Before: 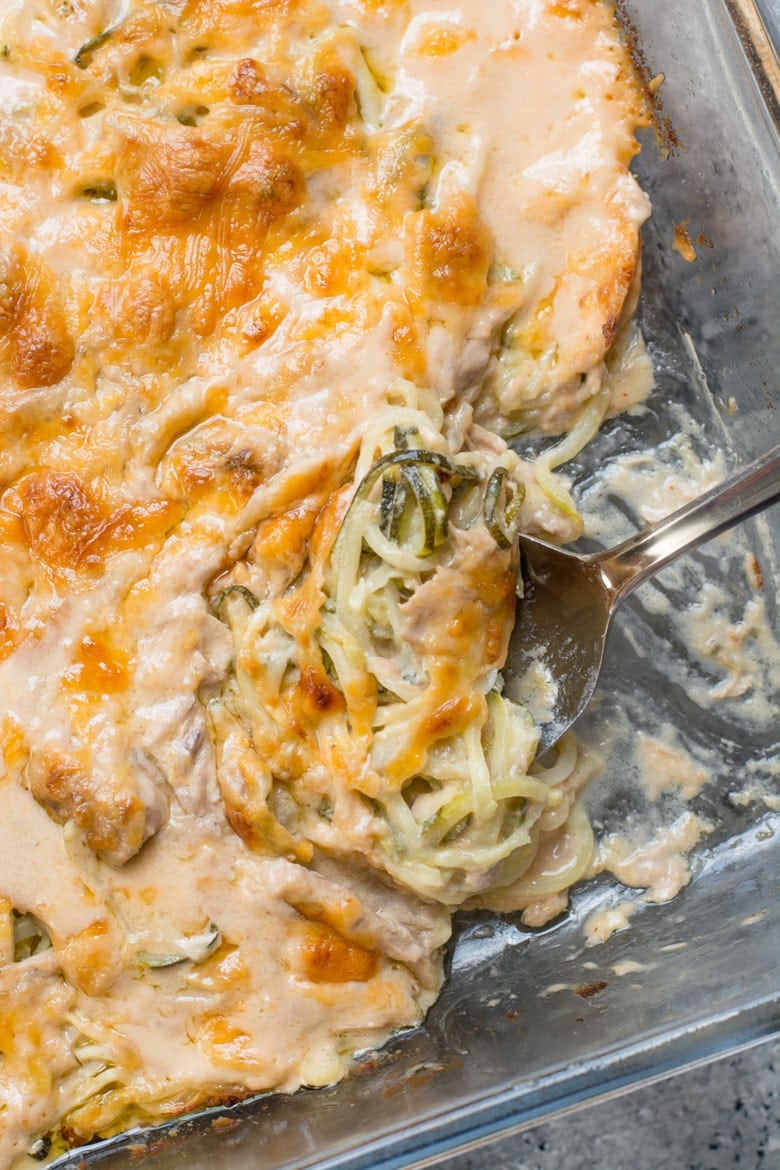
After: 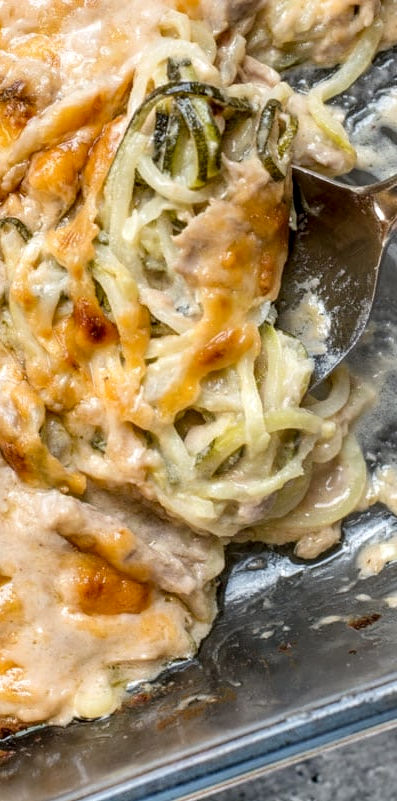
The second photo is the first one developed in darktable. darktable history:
local contrast: detail 150%
tone equalizer: edges refinement/feathering 500, mask exposure compensation -1.57 EV, preserve details no
crop and rotate: left 29.17%, top 31.459%, right 19.835%
